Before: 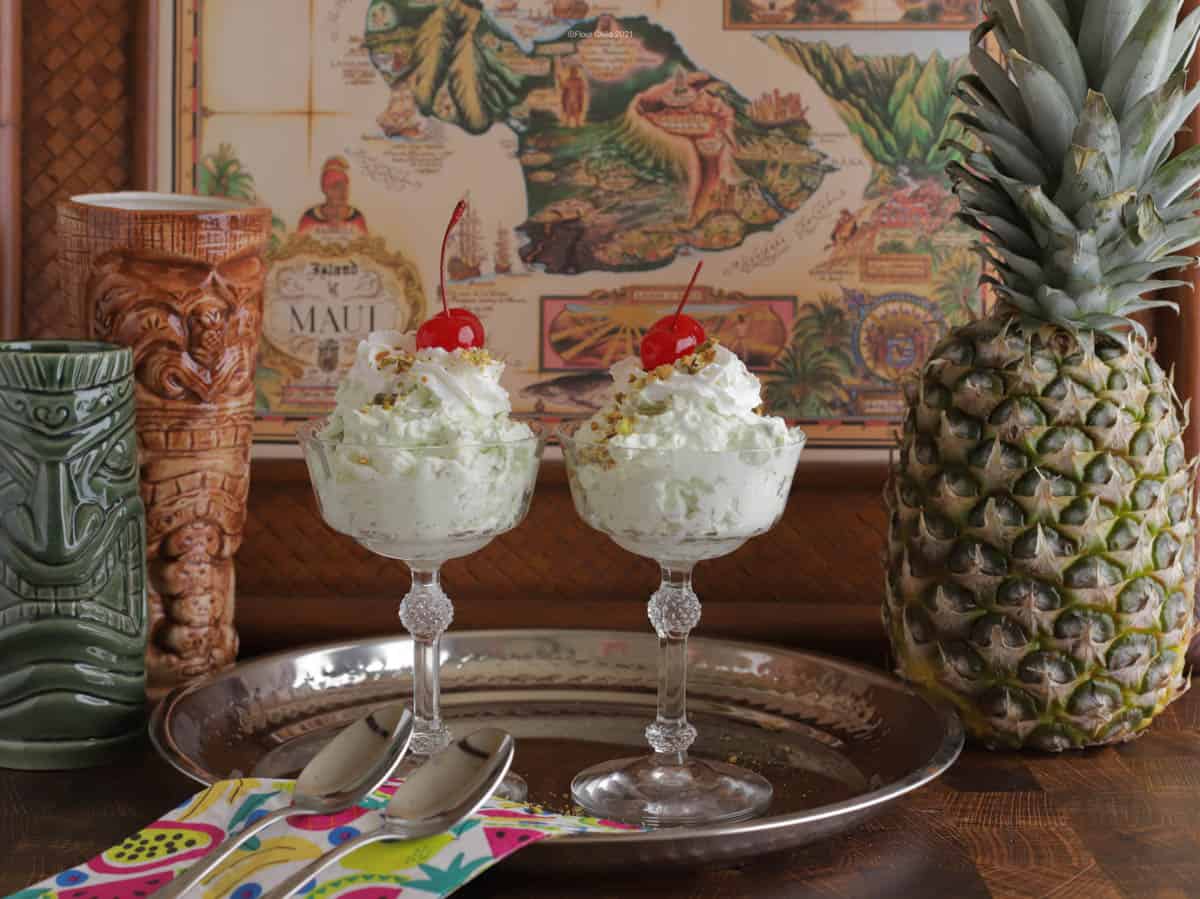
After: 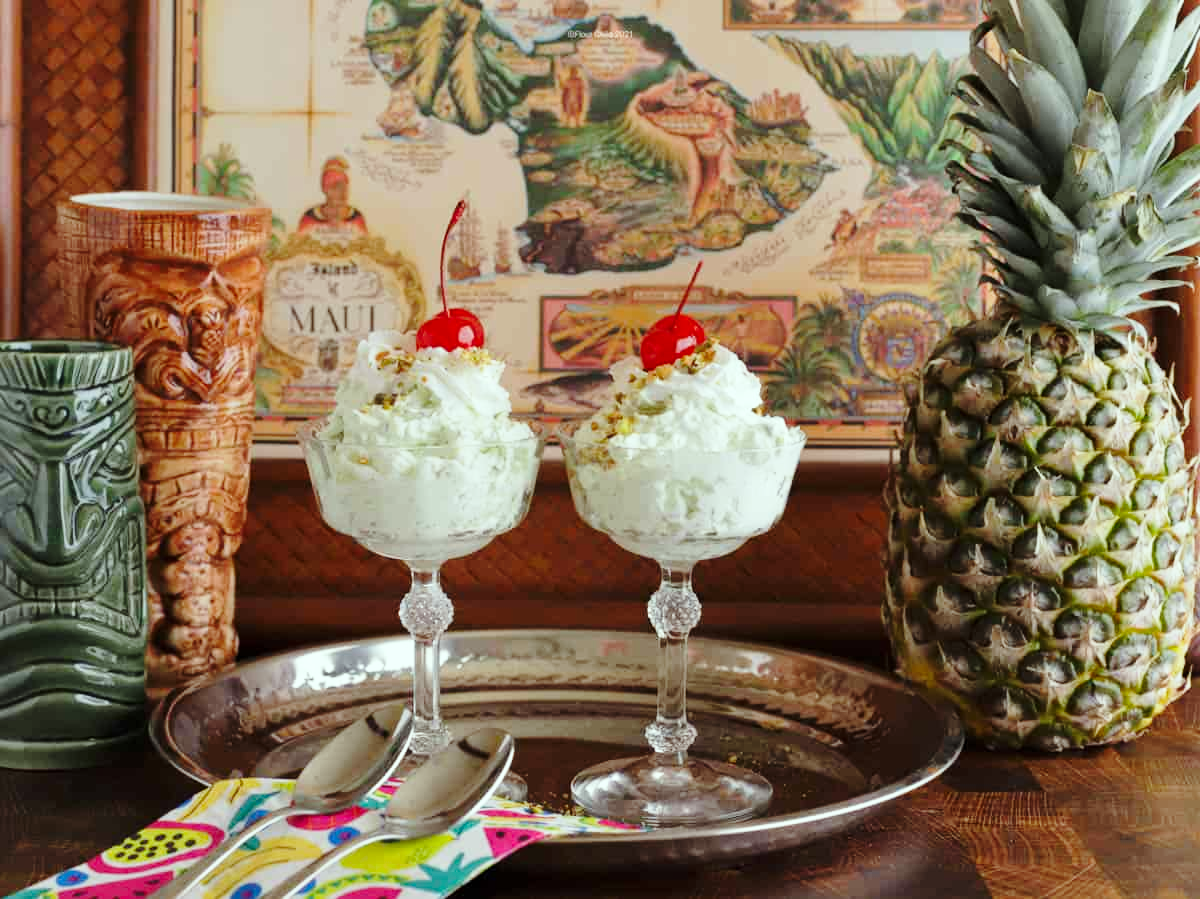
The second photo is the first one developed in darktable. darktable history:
color correction: highlights a* -6.41, highlights b* 0.792
base curve: curves: ch0 [(0, 0) (0.028, 0.03) (0.121, 0.232) (0.46, 0.748) (0.859, 0.968) (1, 1)], preserve colors none
exposure: black level correction 0.002, compensate exposure bias true, compensate highlight preservation false
tone equalizer: smoothing diameter 24.85%, edges refinement/feathering 9.98, preserve details guided filter
